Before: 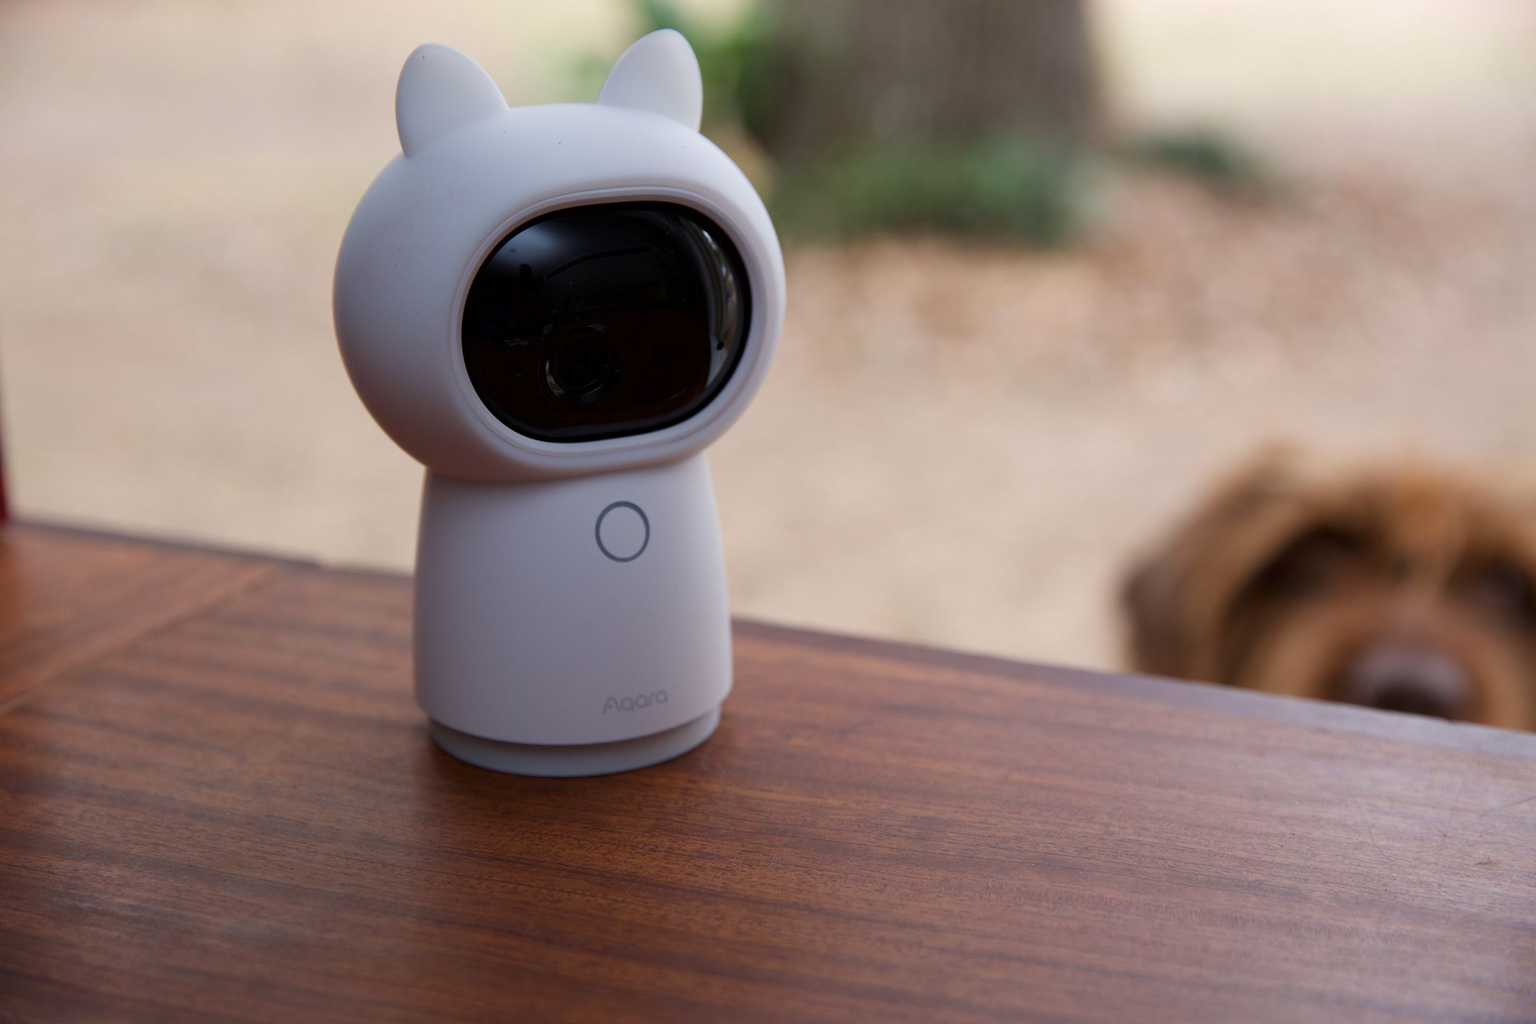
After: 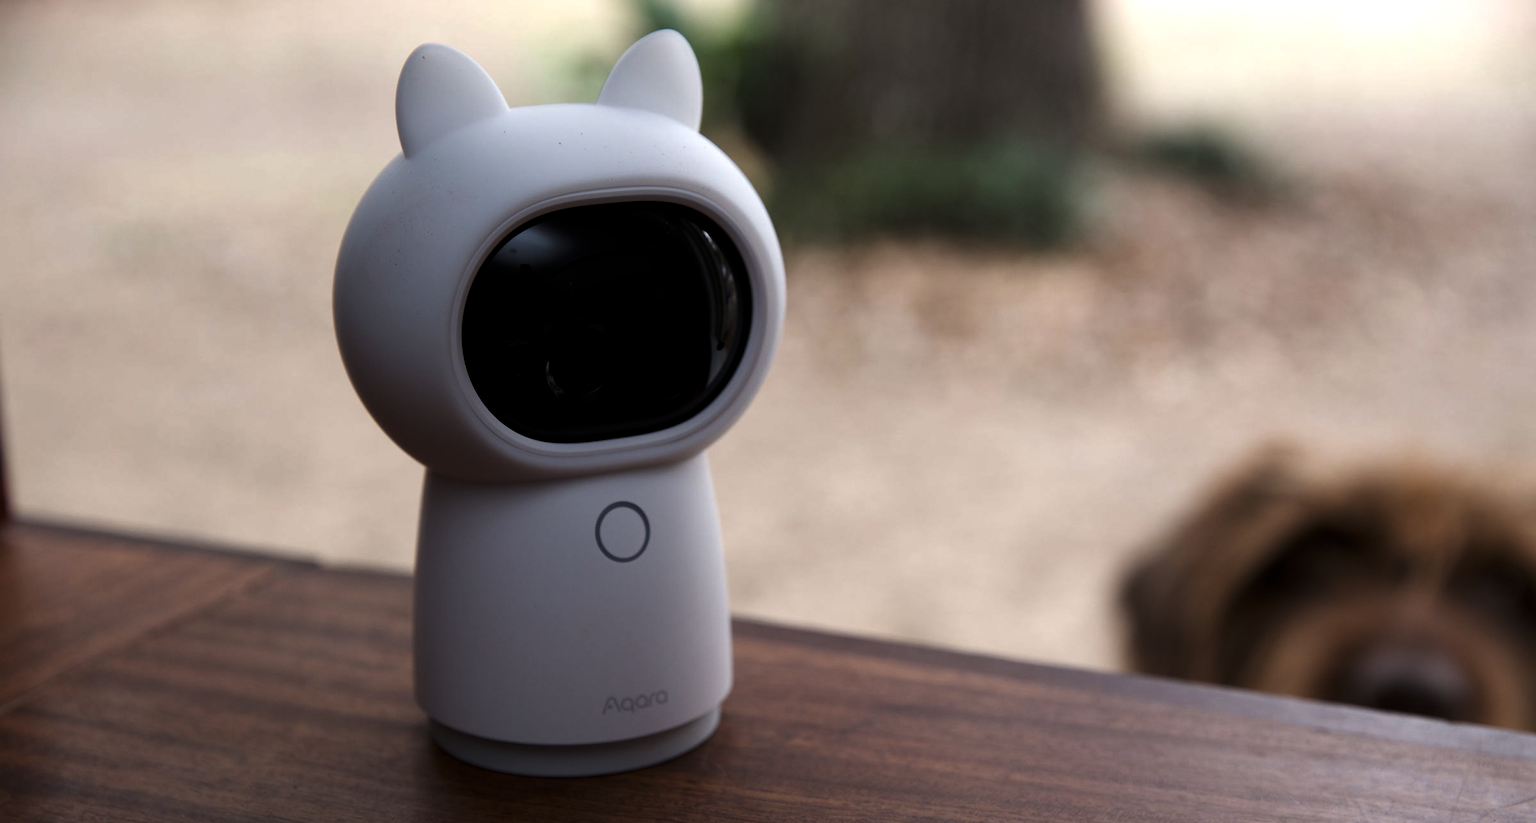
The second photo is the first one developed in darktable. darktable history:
crop: bottom 19.565%
levels: levels [0, 0.618, 1]
exposure: exposure 0.379 EV, compensate highlight preservation false
